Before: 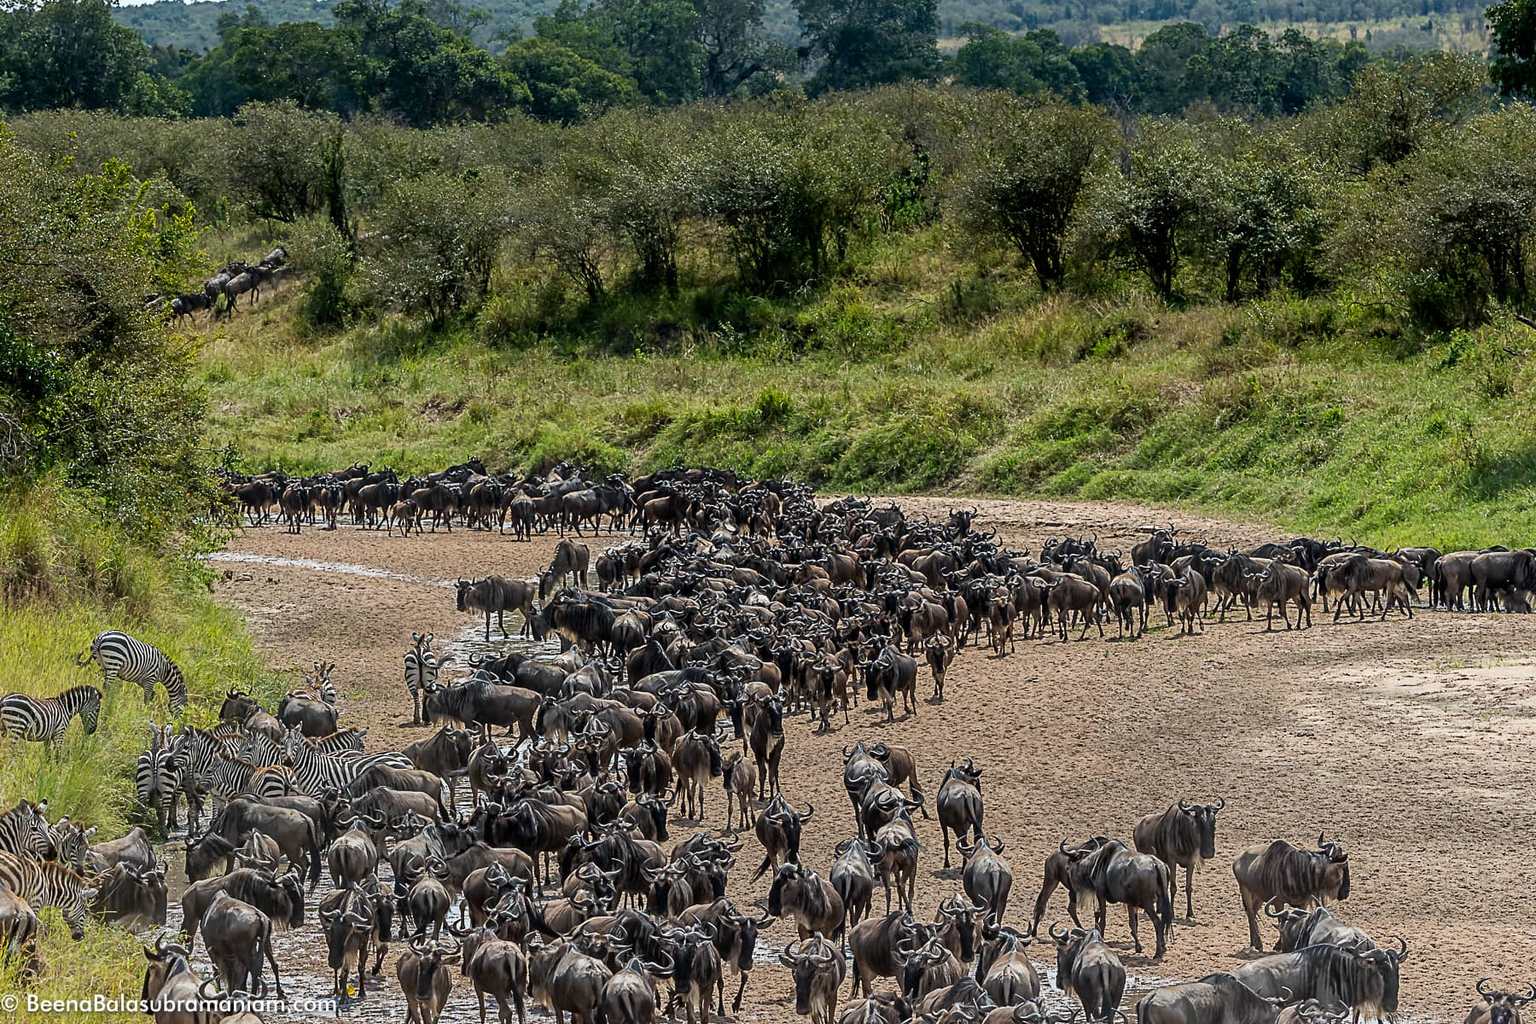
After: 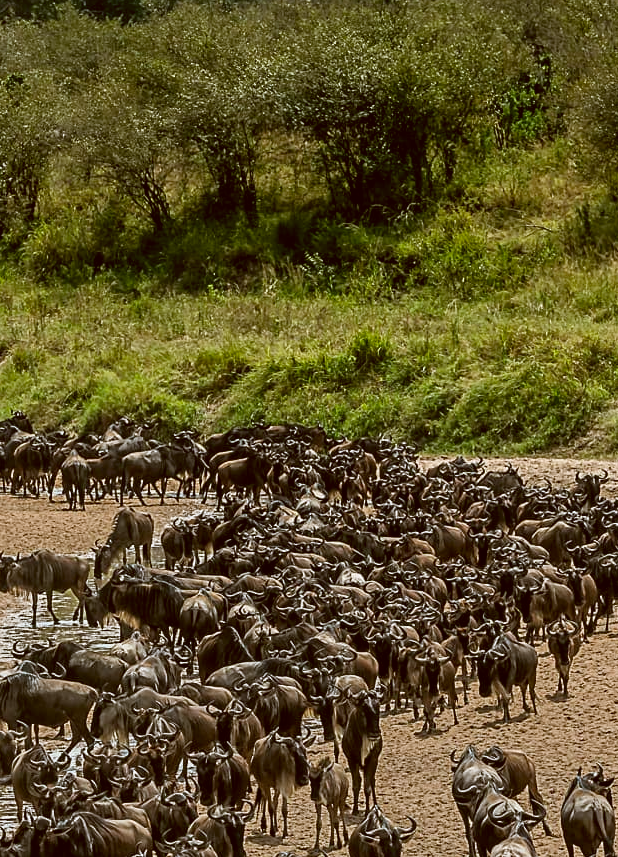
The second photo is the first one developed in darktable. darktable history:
crop and rotate: left 29.835%, top 10.402%, right 35.791%, bottom 18.136%
color correction: highlights a* -0.56, highlights b* 0.15, shadows a* 5.26, shadows b* 20.57
